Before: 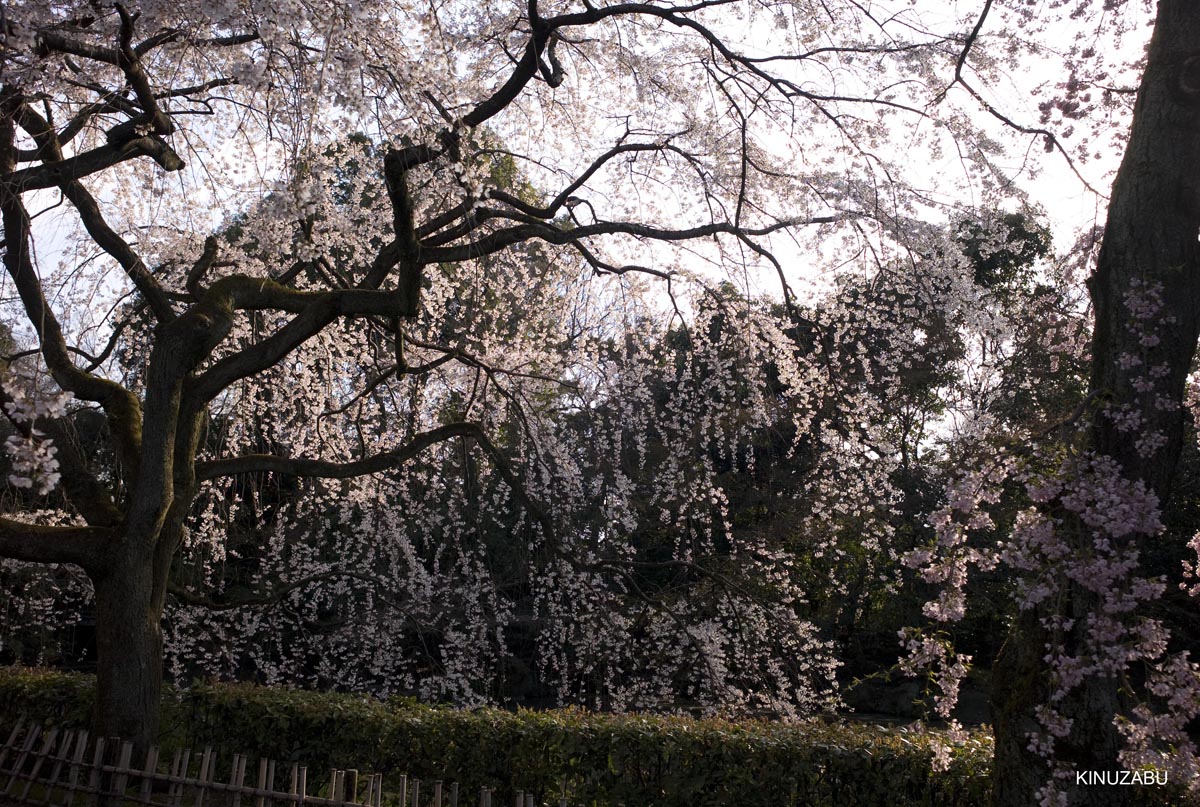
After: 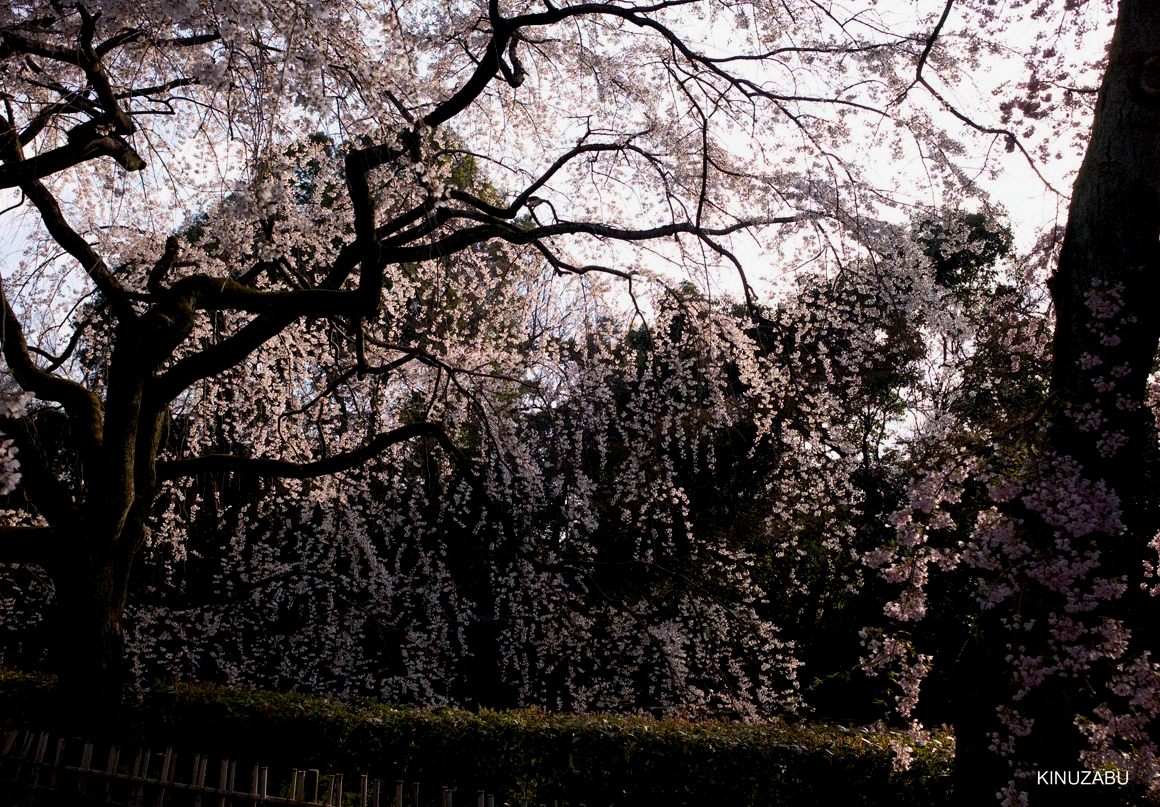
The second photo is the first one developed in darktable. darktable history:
color balance rgb: perceptual saturation grading › global saturation 0.96%, perceptual brilliance grading › highlights 15.718%, perceptual brilliance grading › mid-tones 6.128%, perceptual brilliance grading › shadows -15.412%, global vibrance 20%
crop and rotate: left 3.292%
exposure: black level correction 0.009, exposure -0.642 EV, compensate highlight preservation false
